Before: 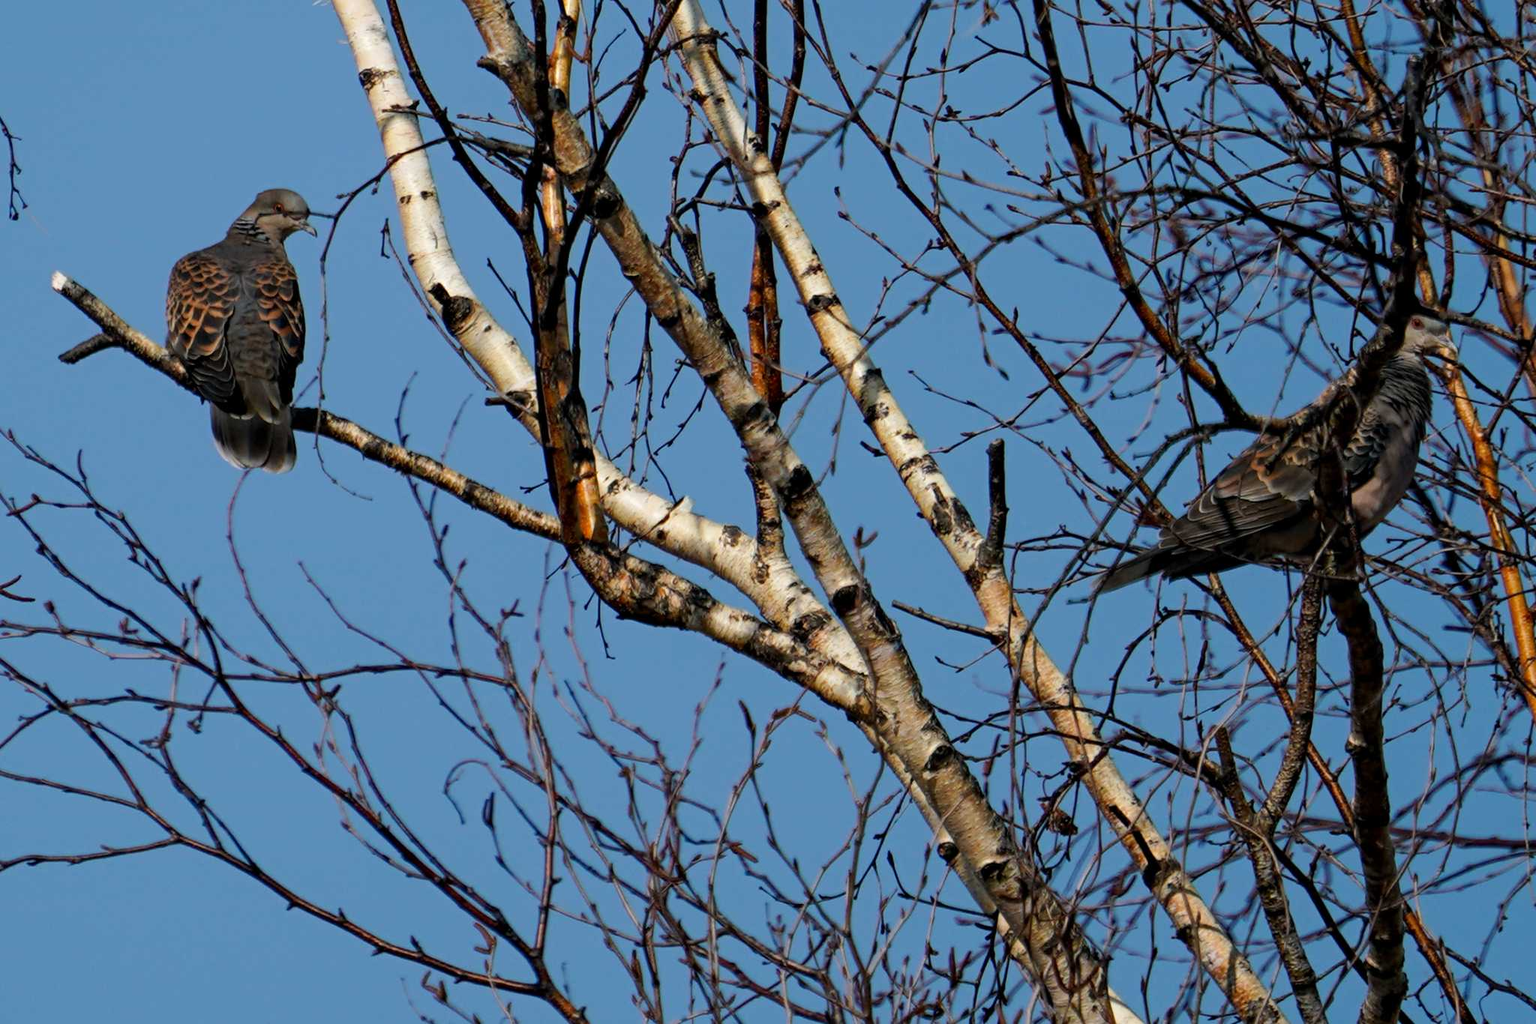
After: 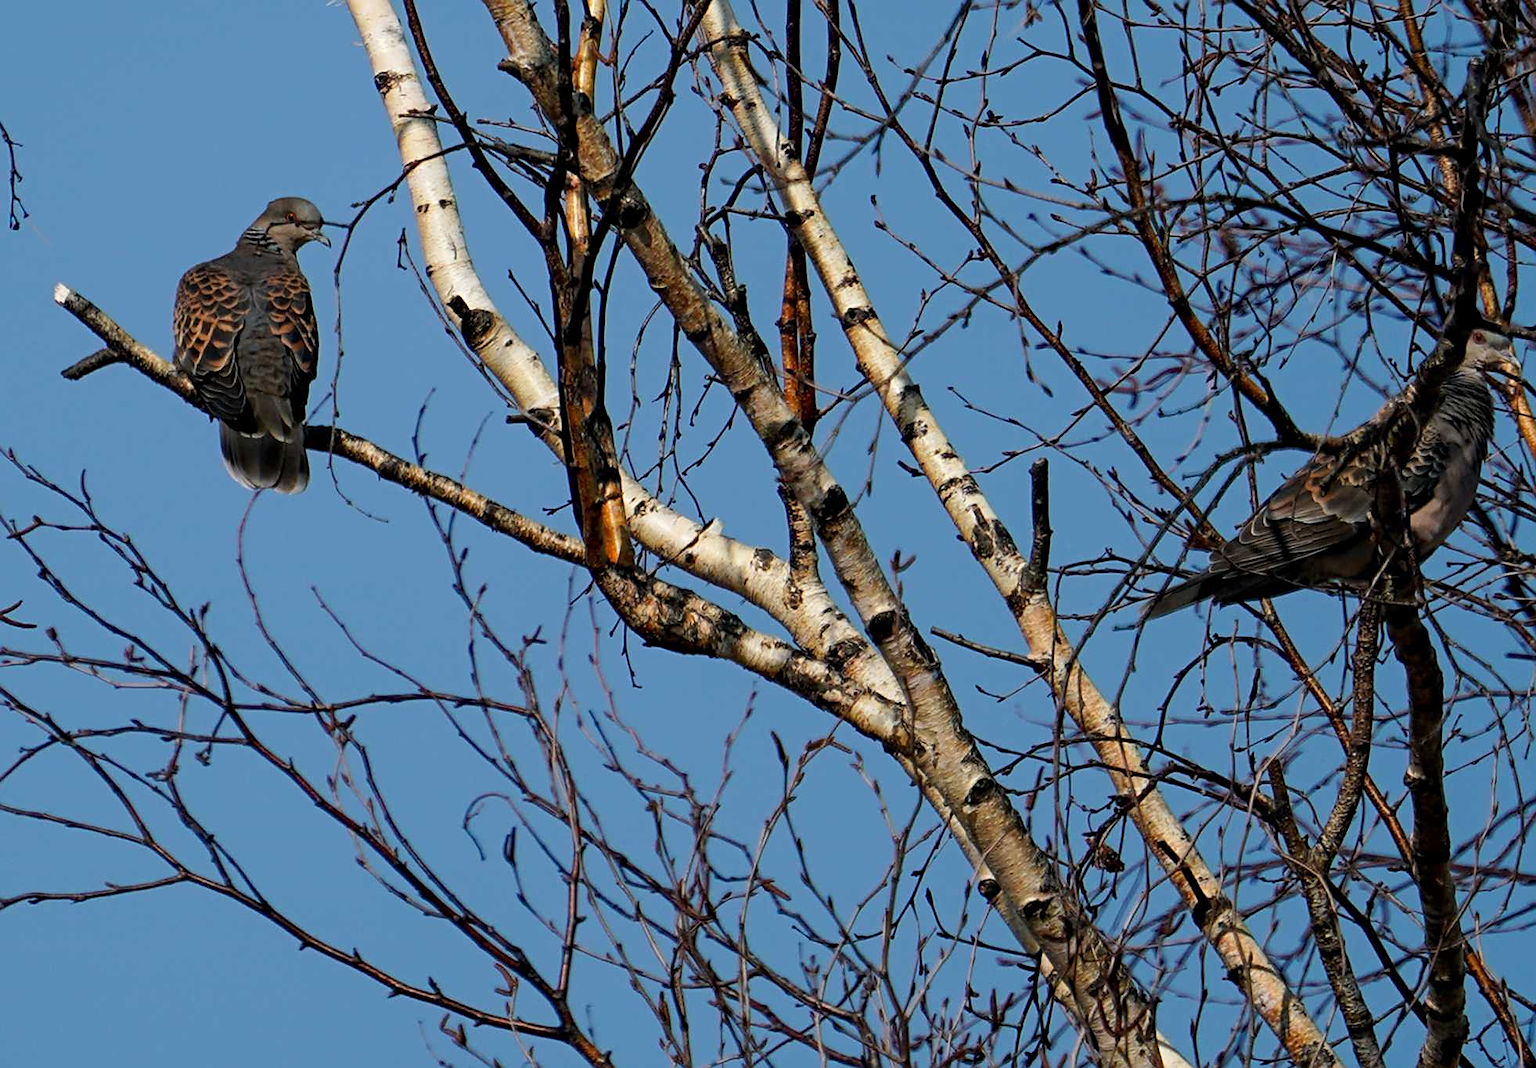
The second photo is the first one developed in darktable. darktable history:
sharpen: on, module defaults
crop: right 4.126%, bottom 0.031%
